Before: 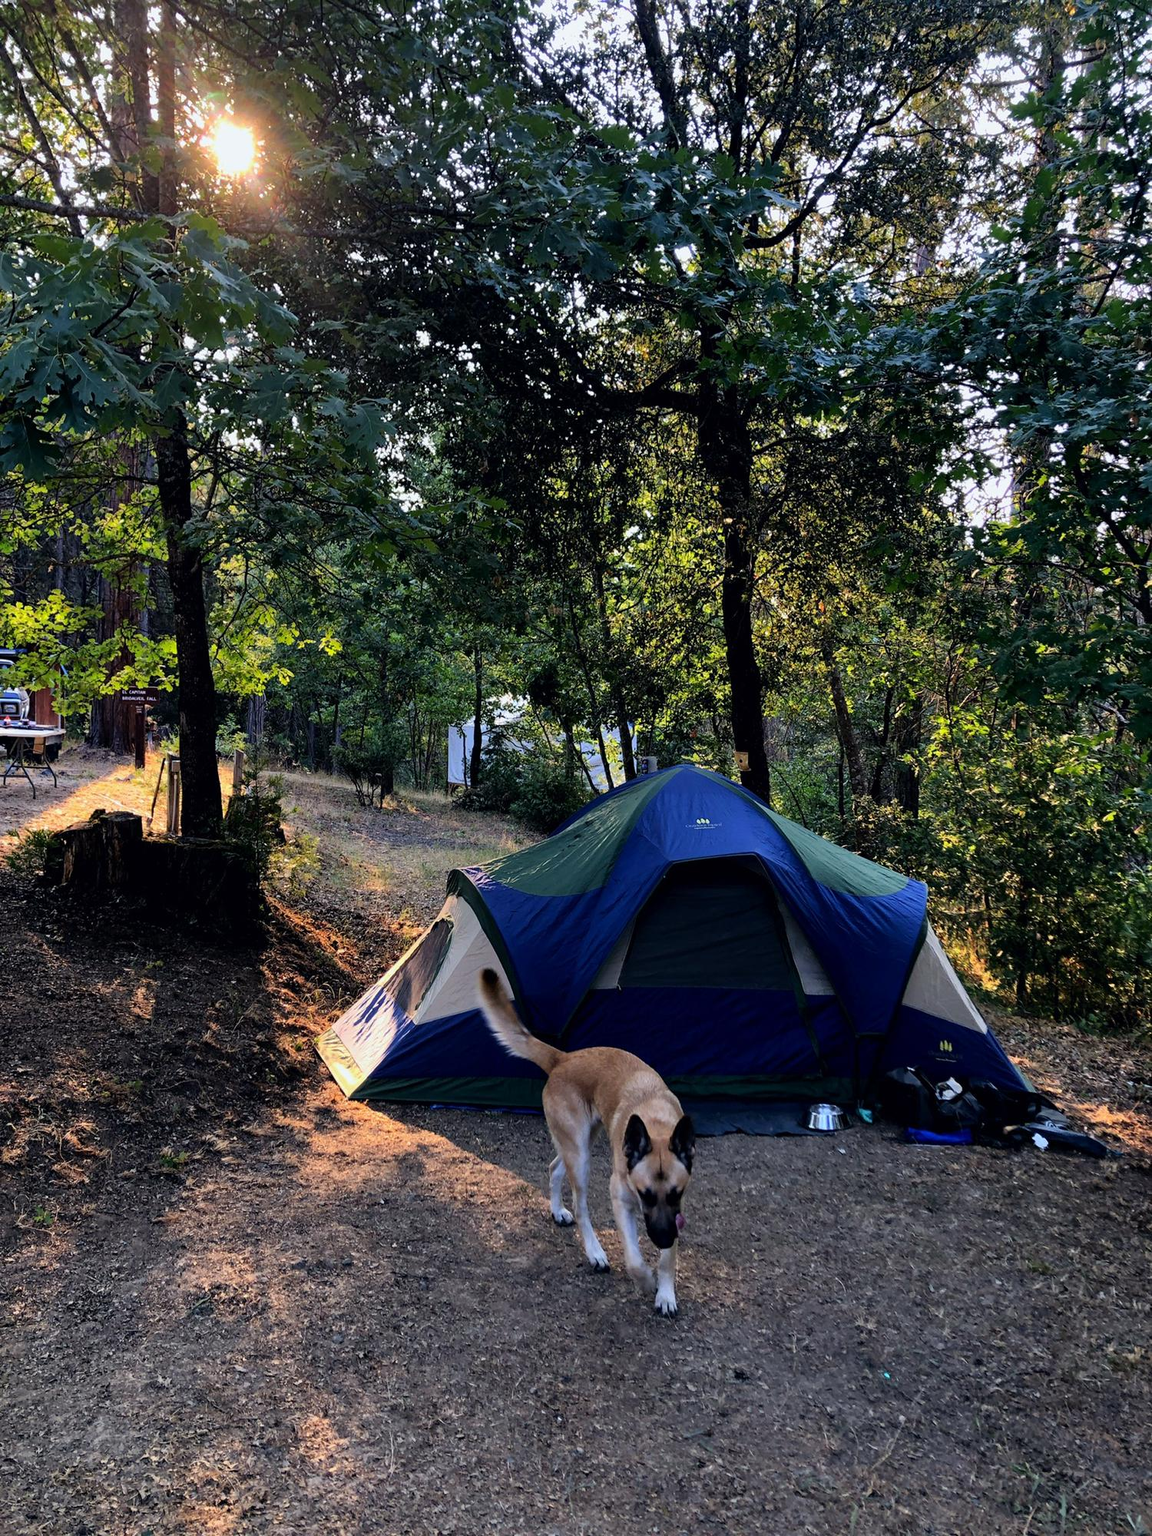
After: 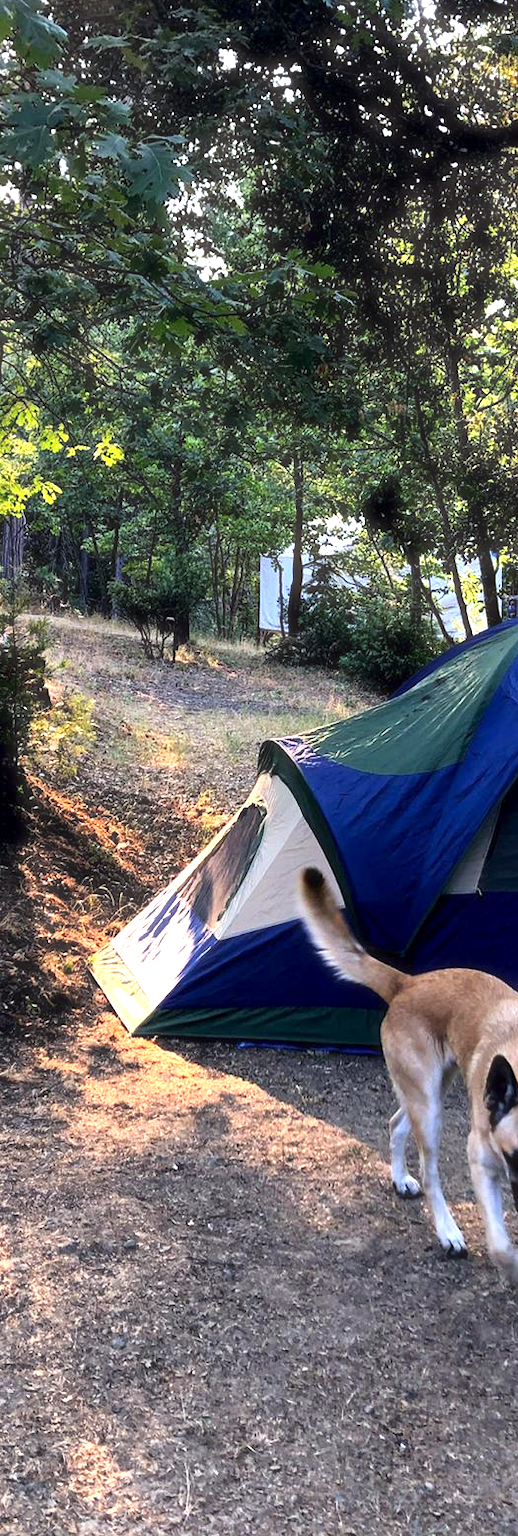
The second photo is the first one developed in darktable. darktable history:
crop and rotate: left 21.336%, top 19.089%, right 43.532%, bottom 2.997%
exposure: black level correction 0.001, exposure 0.966 EV, compensate highlight preservation false
haze removal: strength -0.064, compatibility mode true, adaptive false
